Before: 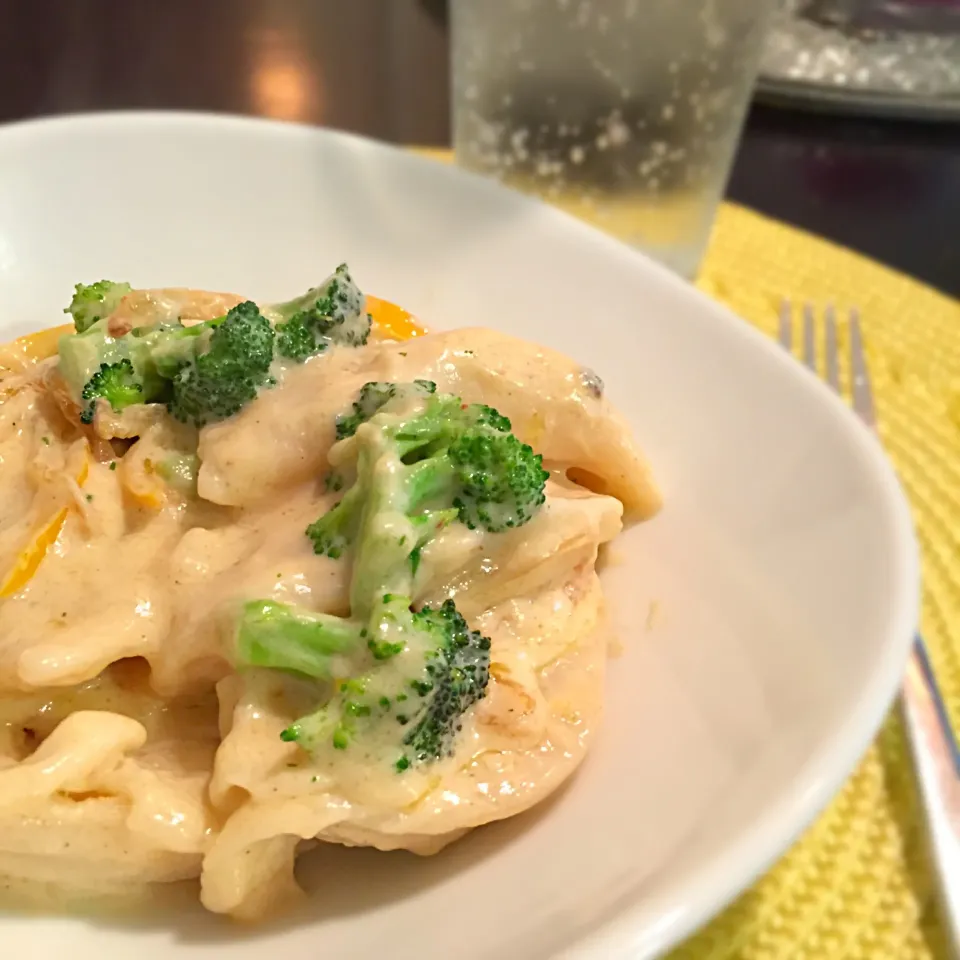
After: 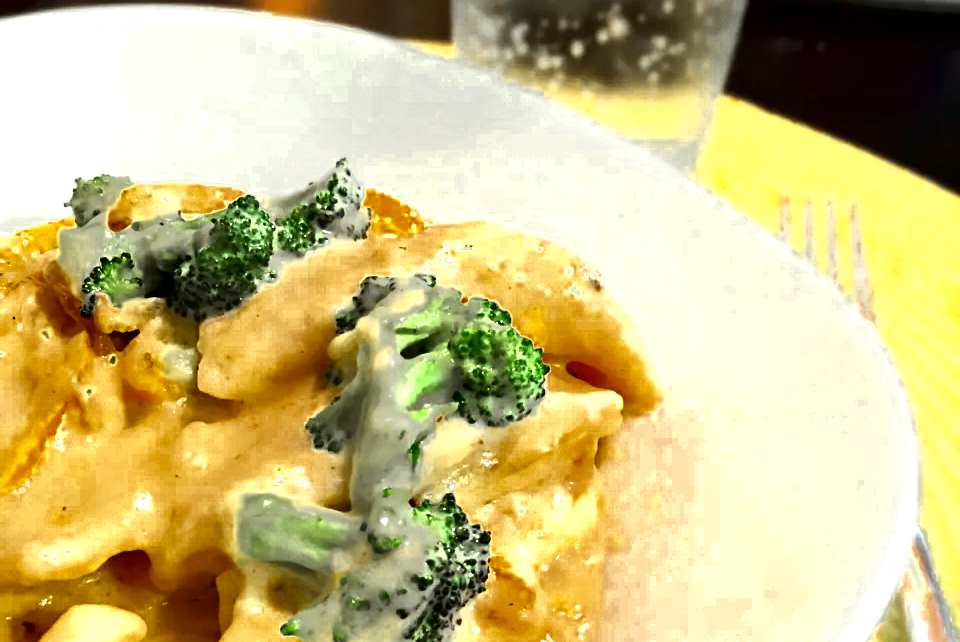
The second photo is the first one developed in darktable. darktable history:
tone curve: curves: ch0 [(0, 0) (0.003, 0) (0.011, 0.001) (0.025, 0.003) (0.044, 0.004) (0.069, 0.007) (0.1, 0.01) (0.136, 0.033) (0.177, 0.082) (0.224, 0.141) (0.277, 0.208) (0.335, 0.282) (0.399, 0.363) (0.468, 0.451) (0.543, 0.545) (0.623, 0.647) (0.709, 0.756) (0.801, 0.87) (0.898, 0.972) (1, 1)], color space Lab, independent channels, preserve colors none
crop: top 11.136%, bottom 21.897%
color correction: highlights a* -6.72, highlights b* 0.657
color zones: curves: ch0 [(0.11, 0.396) (0.195, 0.36) (0.25, 0.5) (0.303, 0.412) (0.357, 0.544) (0.75, 0.5) (0.967, 0.328)]; ch1 [(0, 0.468) (0.112, 0.512) (0.202, 0.6) (0.25, 0.5) (0.307, 0.352) (0.357, 0.544) (0.75, 0.5) (0.963, 0.524)], mix 101.67%
tone equalizer: -8 EV -1.07 EV, -7 EV -1.05 EV, -6 EV -0.846 EV, -5 EV -0.565 EV, -3 EV 0.574 EV, -2 EV 0.877 EV, -1 EV 0.995 EV, +0 EV 1.07 EV, edges refinement/feathering 500, mask exposure compensation -1.57 EV, preserve details no
